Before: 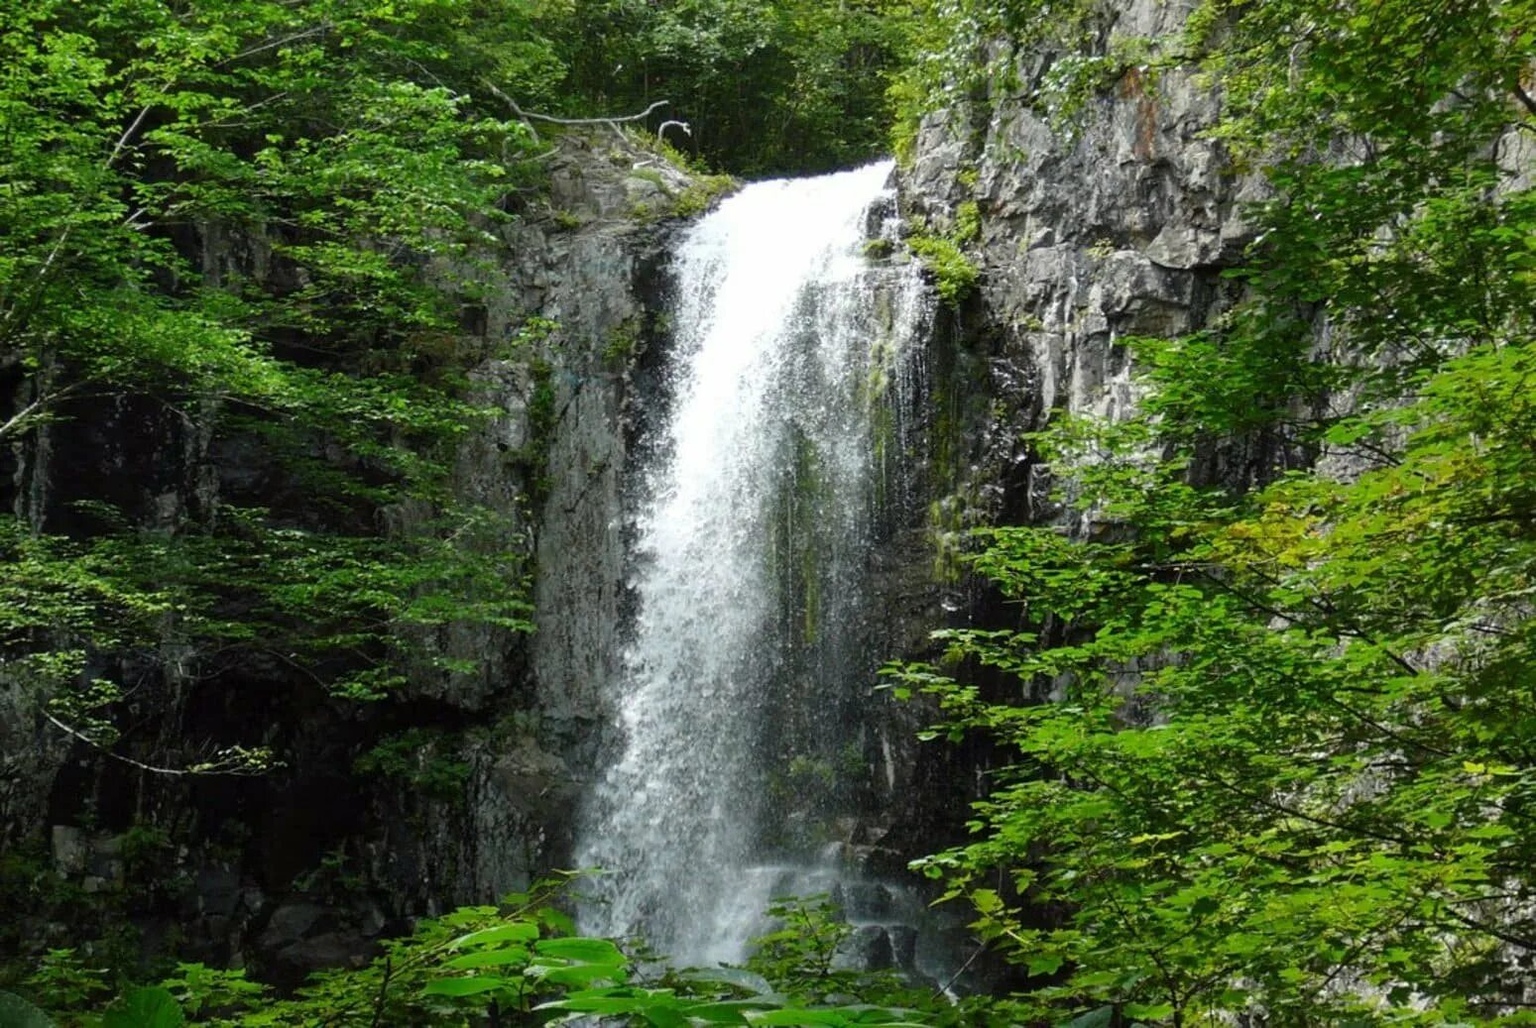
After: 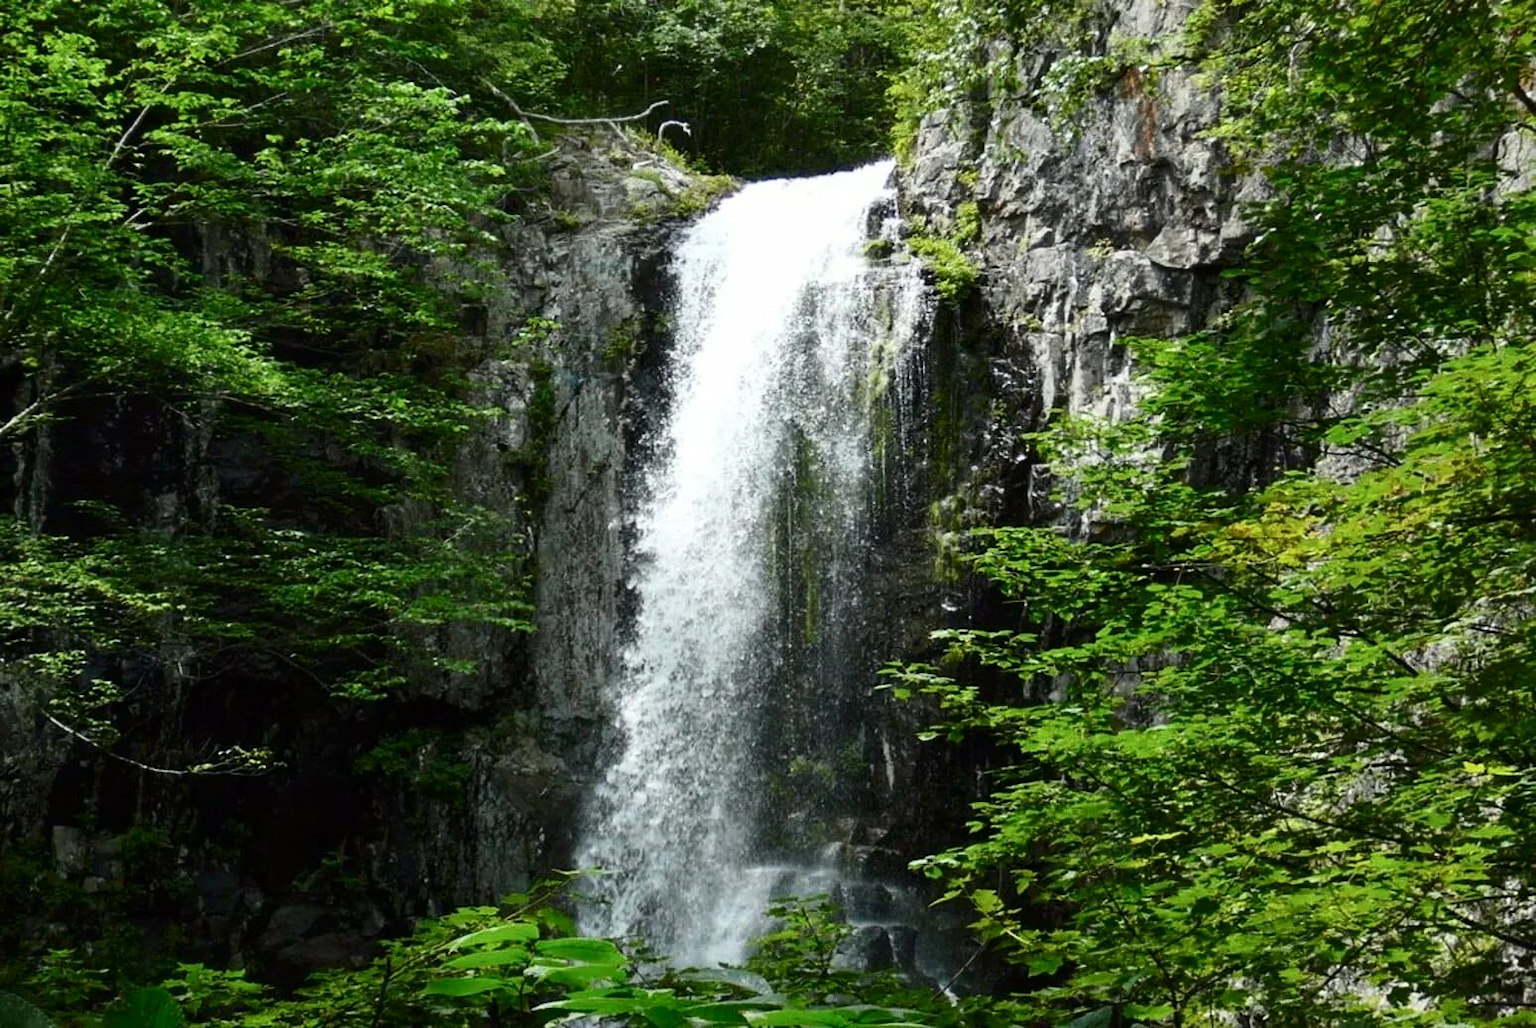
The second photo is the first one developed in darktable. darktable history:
contrast brightness saturation: contrast 0.224
